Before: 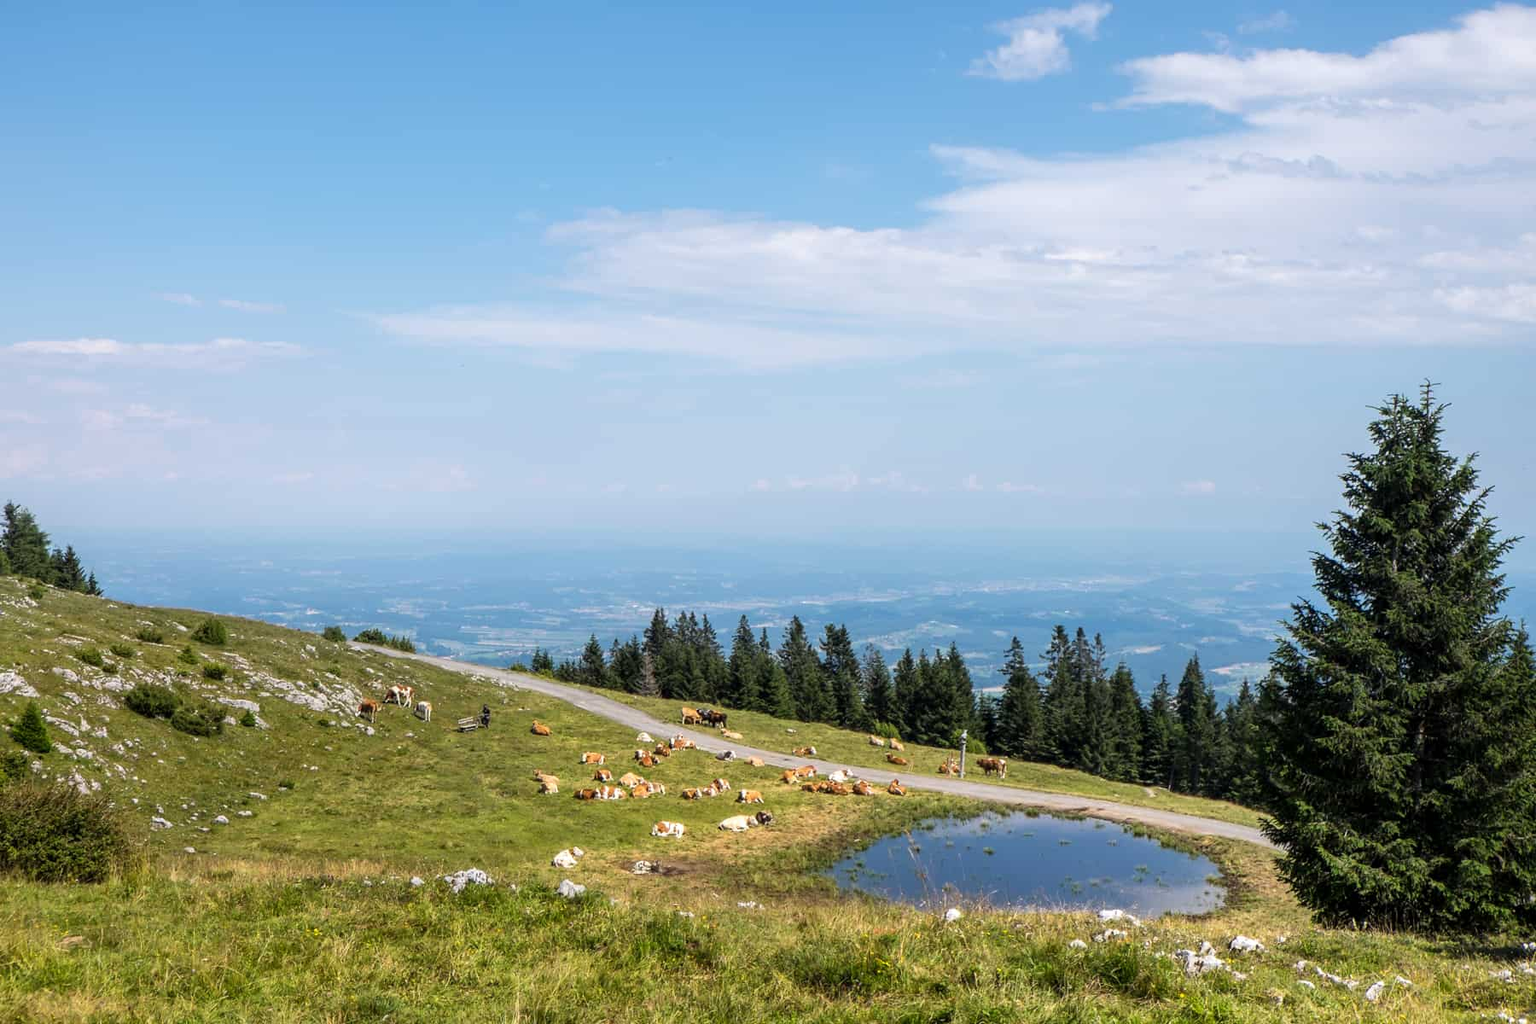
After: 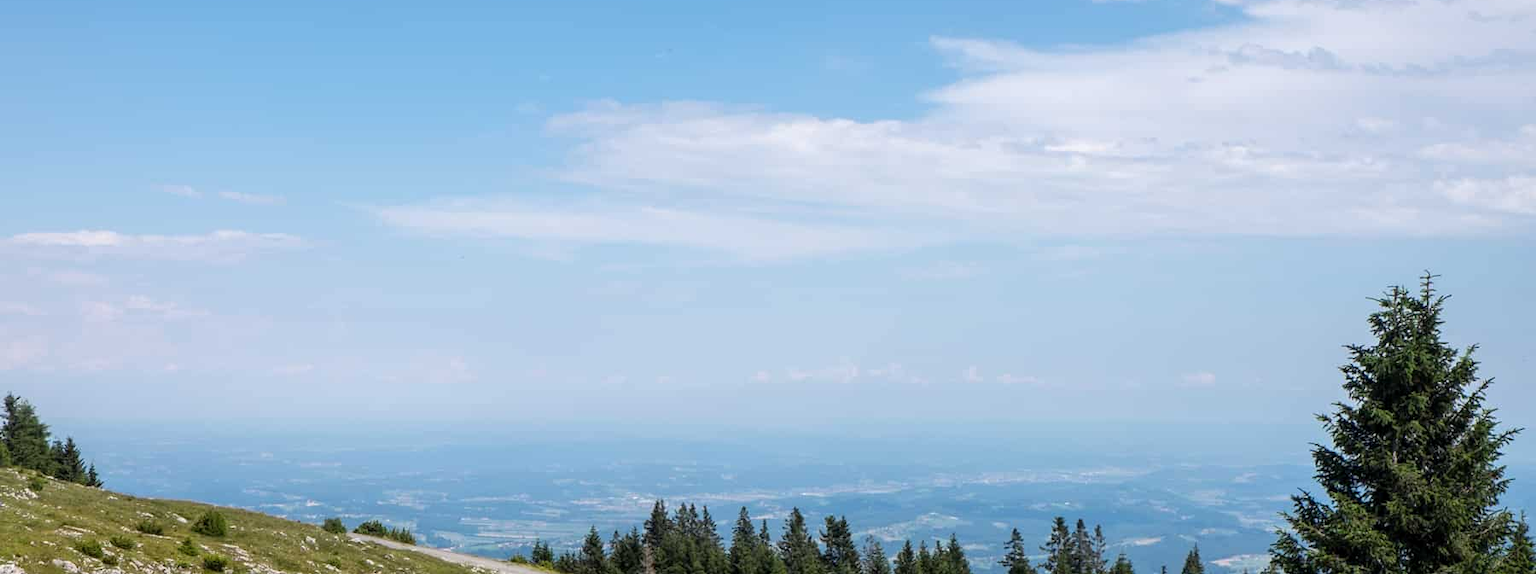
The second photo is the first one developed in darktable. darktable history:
crop and rotate: top 10.605%, bottom 33.274%
exposure: black level correction 0.001, compensate highlight preservation false
